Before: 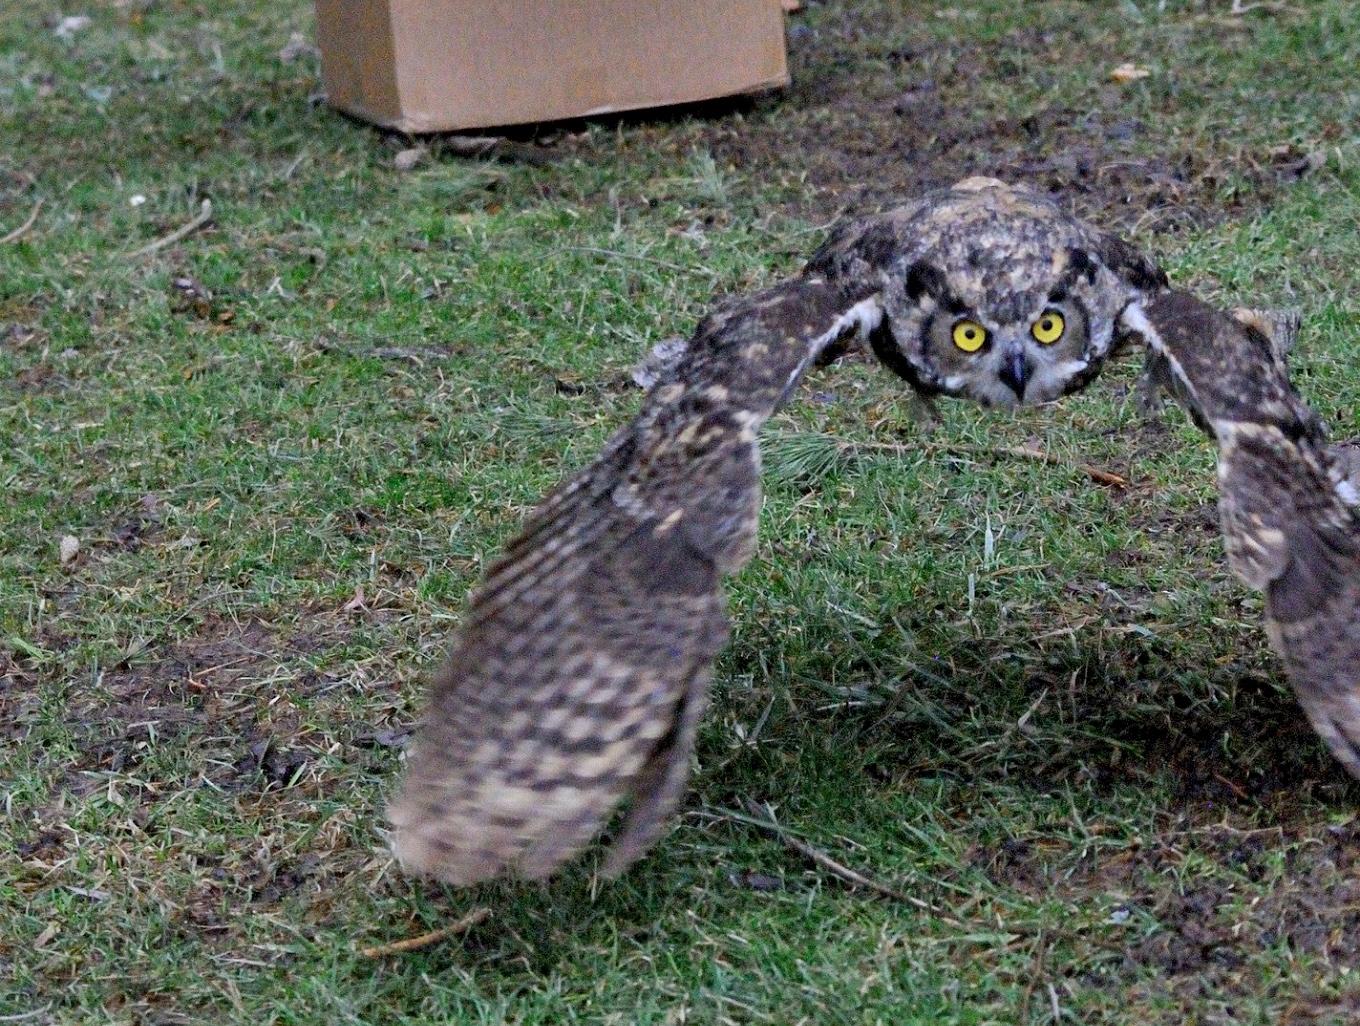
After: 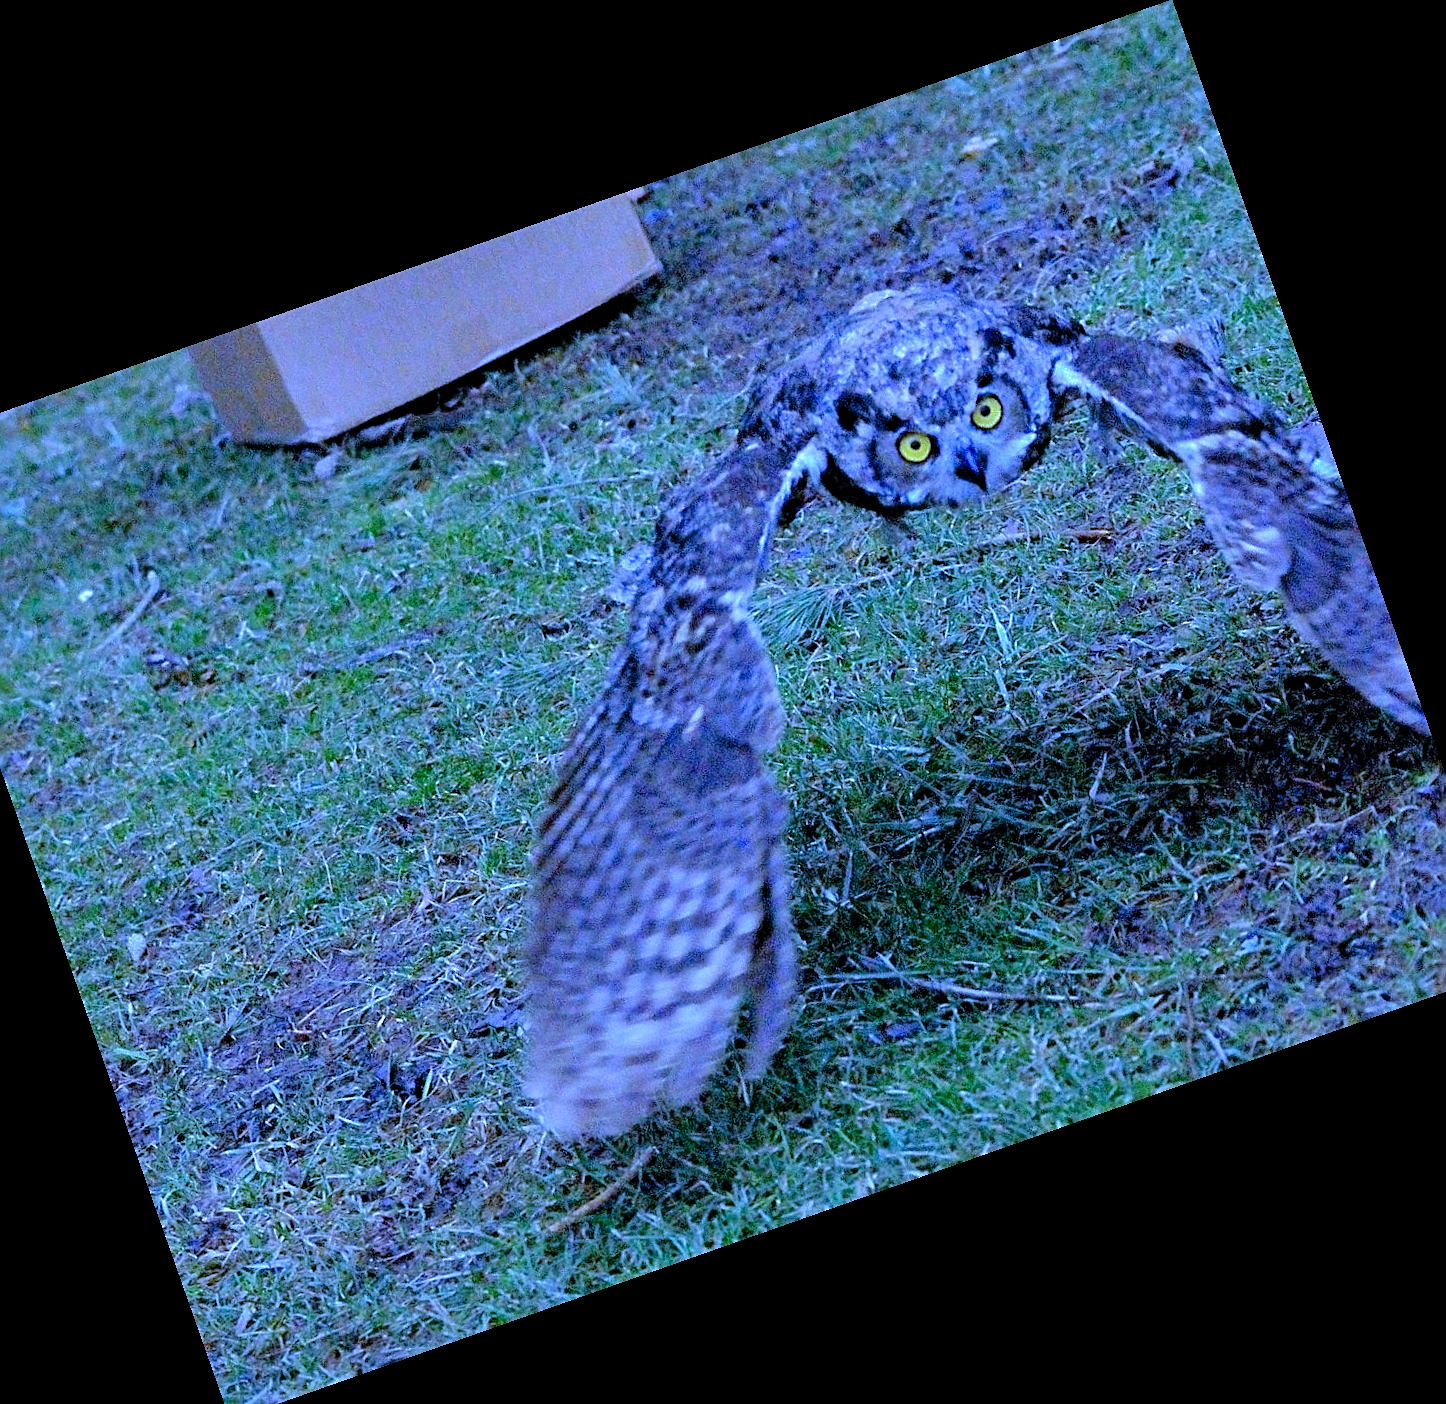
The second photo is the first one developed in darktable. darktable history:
shadows and highlights: shadows 10, white point adjustment 1, highlights -40
color balance rgb: shadows lift › luminance -10%, power › luminance -9%, linear chroma grading › global chroma 10%, global vibrance 10%, contrast 15%, saturation formula JzAzBz (2021)
sharpen: on, module defaults
tone curve: curves: ch0 [(0, 0) (0.004, 0.008) (0.077, 0.156) (0.169, 0.29) (0.774, 0.774) (1, 1)], color space Lab, linked channels, preserve colors none
white balance: red 0.766, blue 1.537
crop and rotate: angle 19.43°, left 6.812%, right 4.125%, bottom 1.087%
